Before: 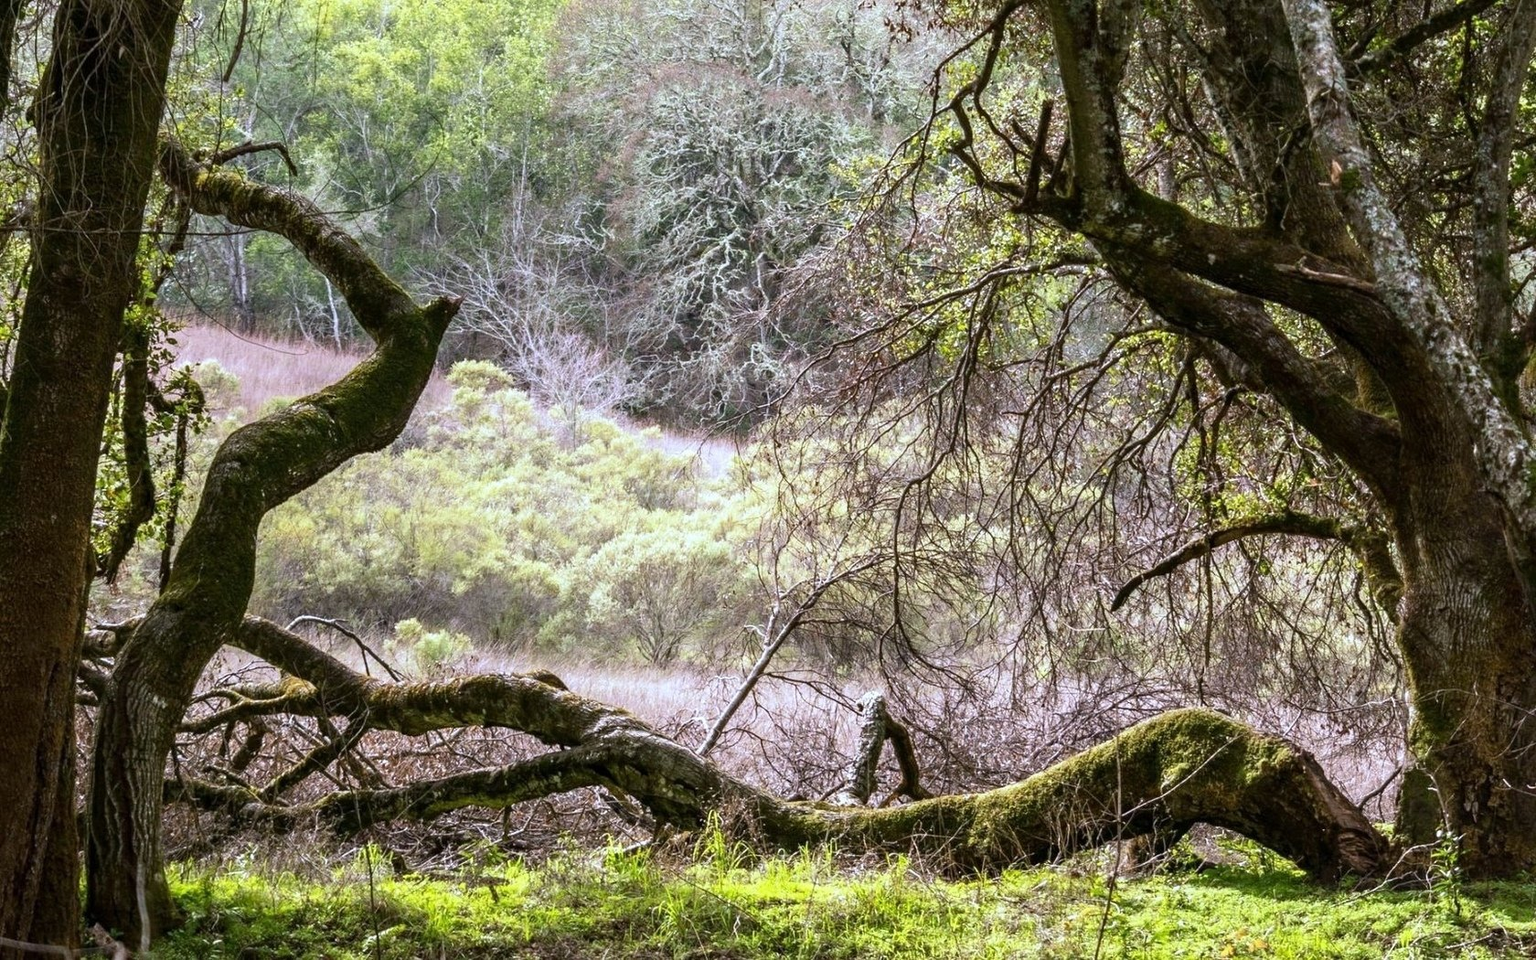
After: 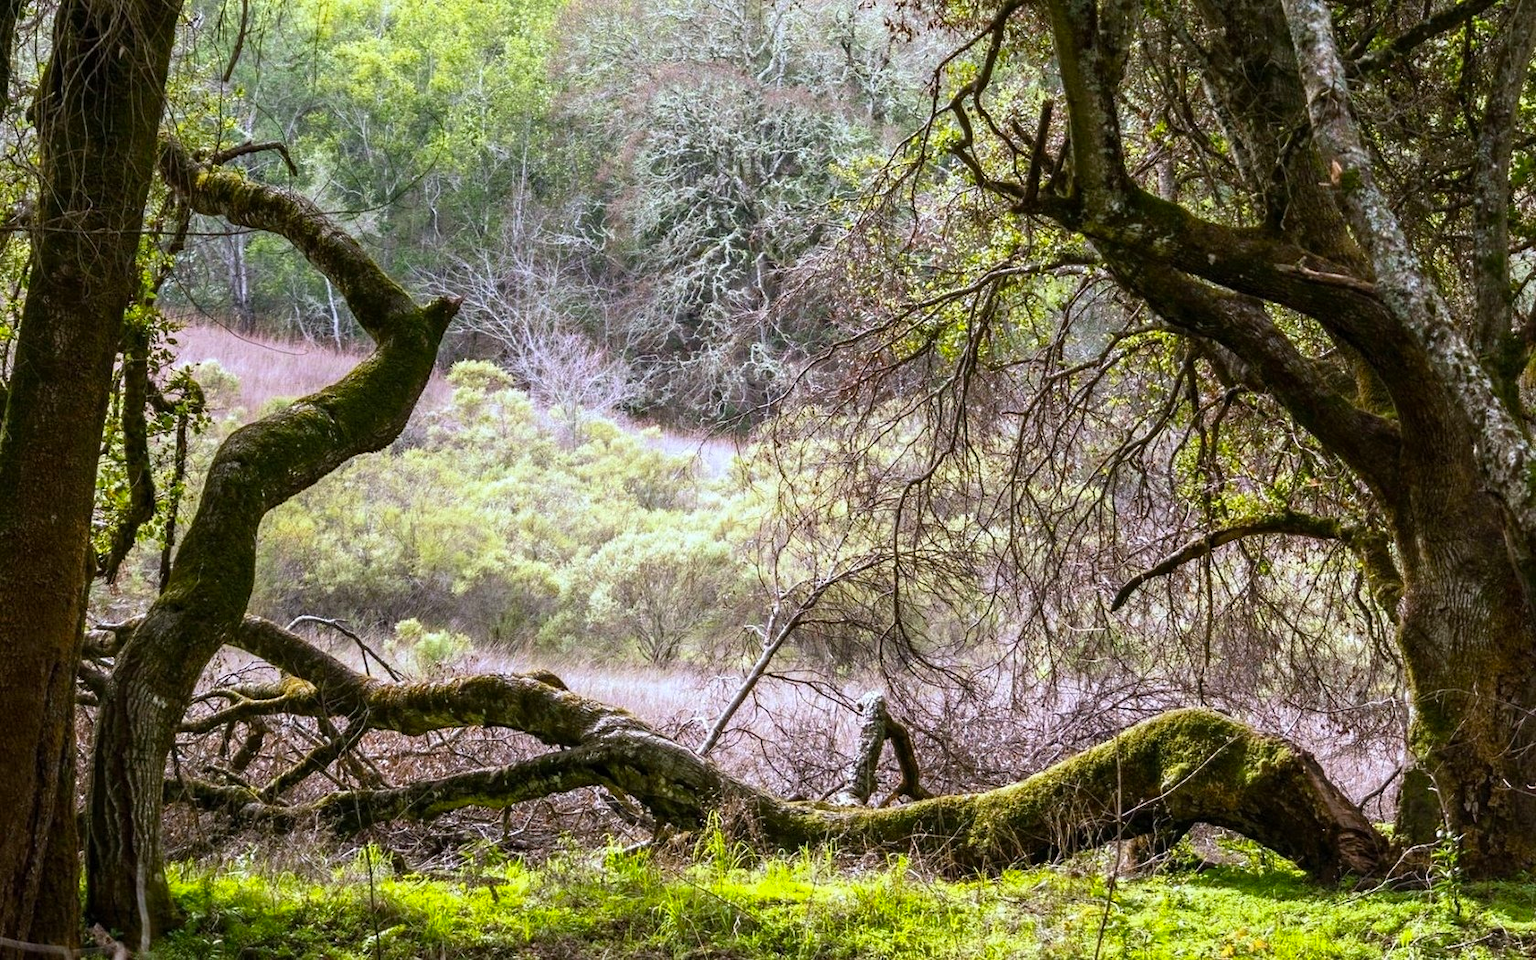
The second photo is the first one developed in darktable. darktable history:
color balance rgb: perceptual saturation grading › global saturation 19.49%, global vibrance 9.925%
tone equalizer: on, module defaults
